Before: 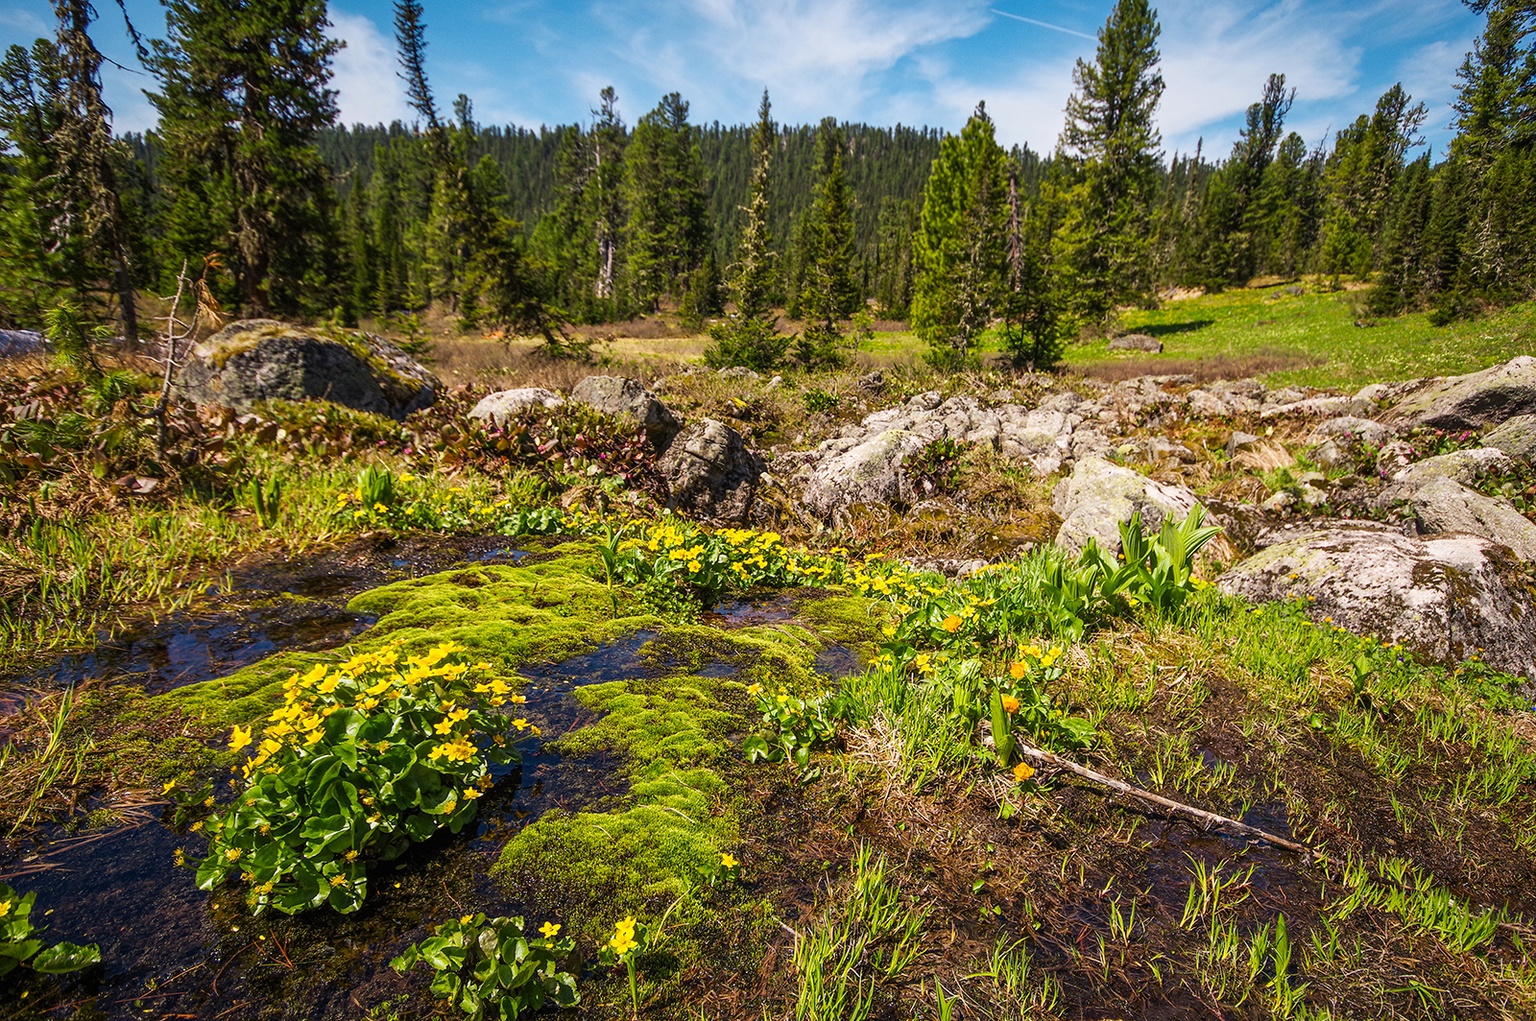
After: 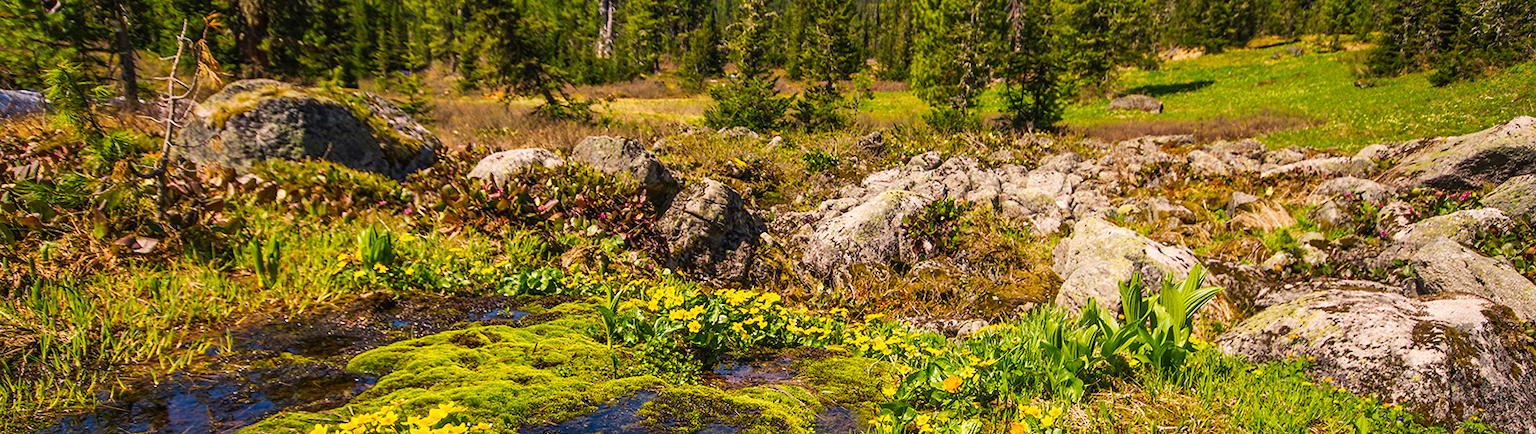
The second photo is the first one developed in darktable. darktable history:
crop and rotate: top 23.549%, bottom 33.847%
shadows and highlights: radius 134.44, soften with gaussian
color balance rgb: shadows lift › chroma 0.795%, shadows lift › hue 115.03°, highlights gain › chroma 2.035%, highlights gain › hue 63.79°, linear chroma grading › global chroma 9.716%, perceptual saturation grading › global saturation 10.456%
